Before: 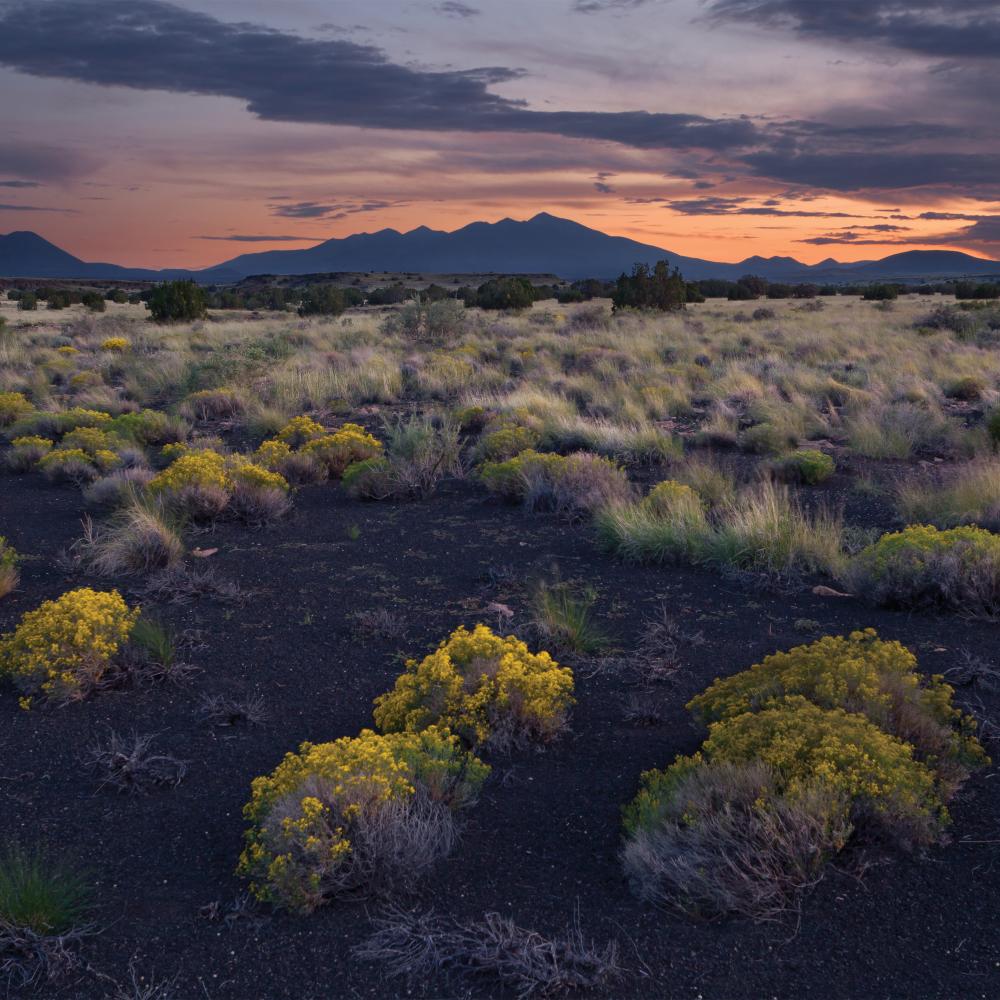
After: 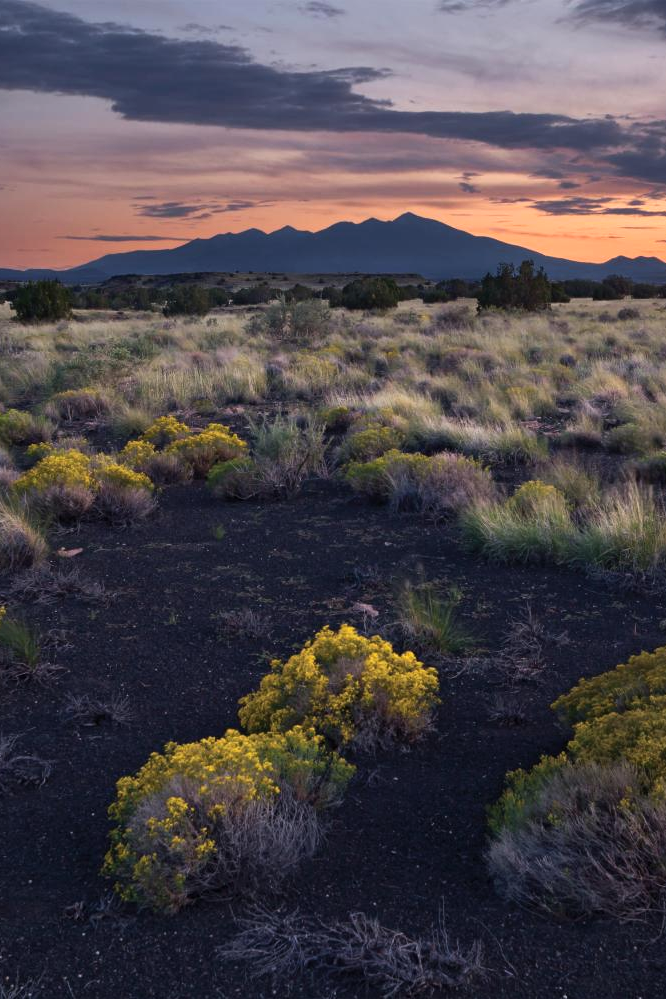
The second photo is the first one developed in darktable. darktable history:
crop and rotate: left 13.537%, right 19.796%
tone equalizer: -8 EV -0.417 EV, -7 EV -0.389 EV, -6 EV -0.333 EV, -5 EV -0.222 EV, -3 EV 0.222 EV, -2 EV 0.333 EV, -1 EV 0.389 EV, +0 EV 0.417 EV, edges refinement/feathering 500, mask exposure compensation -1.57 EV, preserve details no
color balance: mode lift, gamma, gain (sRGB)
shadows and highlights: radius 125.46, shadows 21.19, highlights -21.19, low approximation 0.01
